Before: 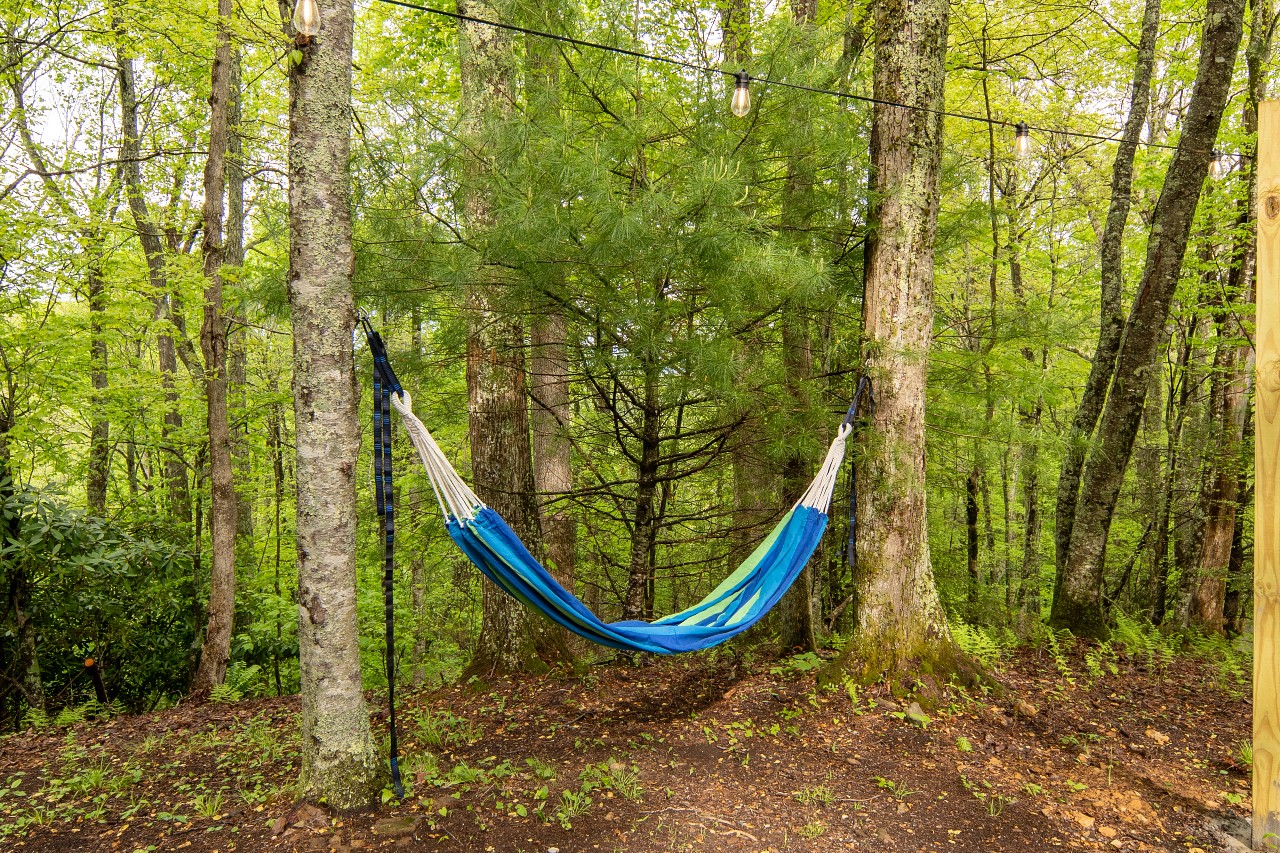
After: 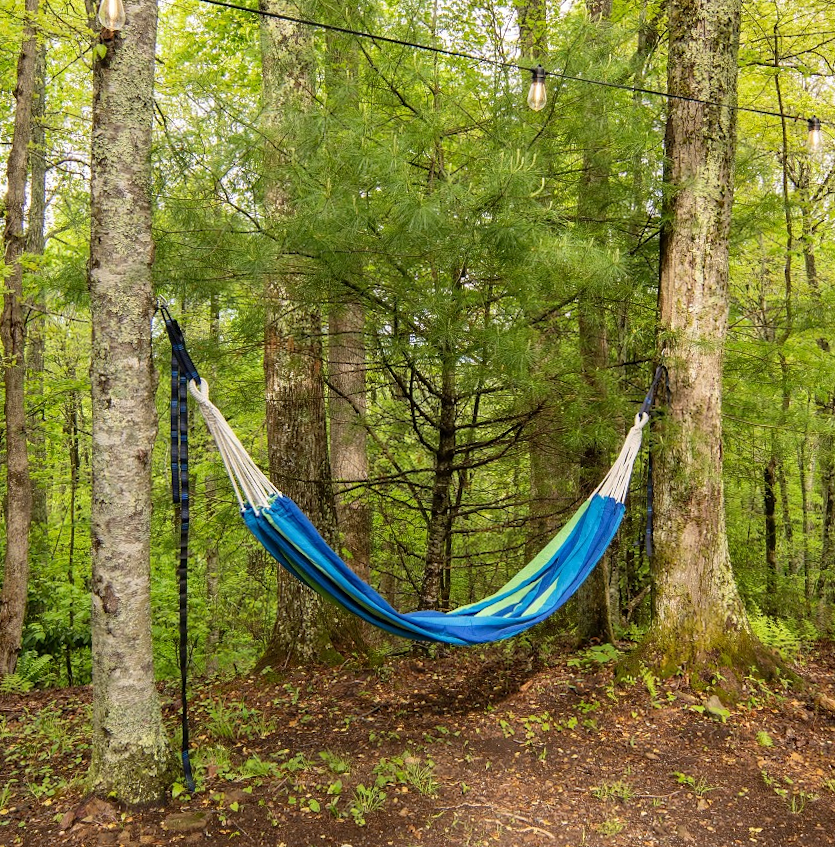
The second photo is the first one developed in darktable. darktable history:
rotate and perspective: rotation 0.226°, lens shift (vertical) -0.042, crop left 0.023, crop right 0.982, crop top 0.006, crop bottom 0.994
crop and rotate: left 15.055%, right 18.278%
